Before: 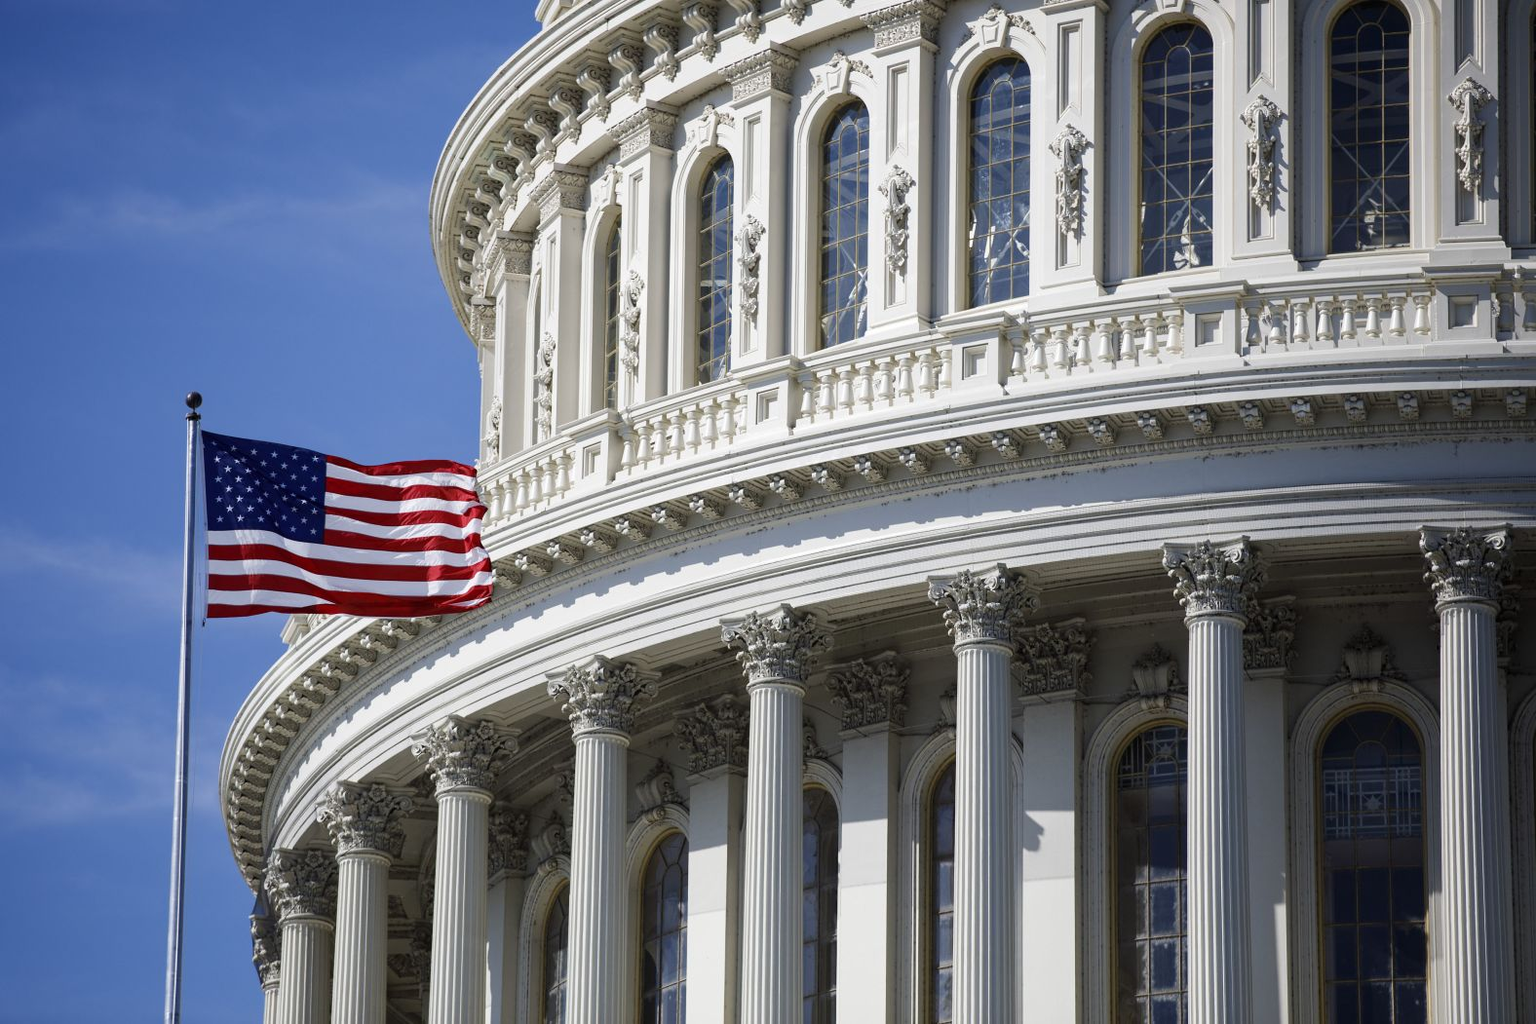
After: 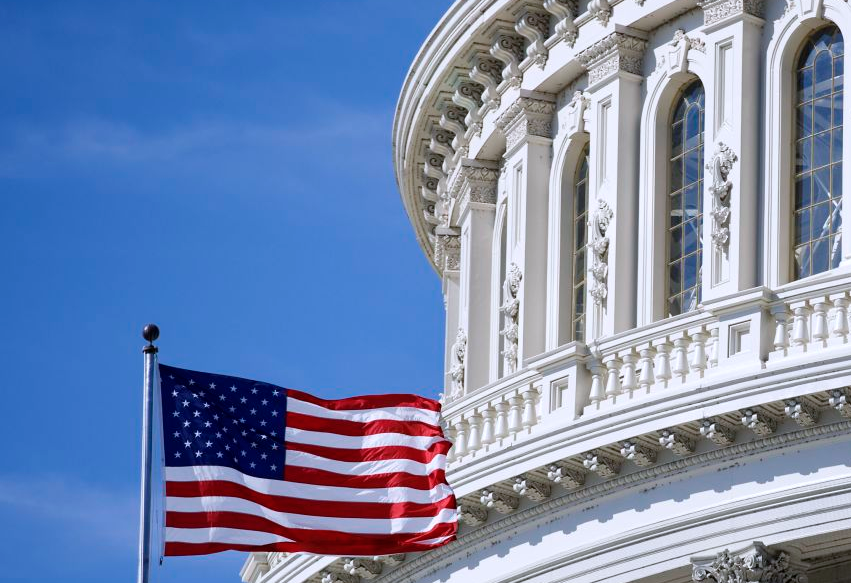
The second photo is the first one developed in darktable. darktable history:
crop and rotate: left 3.049%, top 7.484%, right 42.913%, bottom 36.965%
color calibration: illuminant as shot in camera, x 0.358, y 0.373, temperature 4628.91 K
